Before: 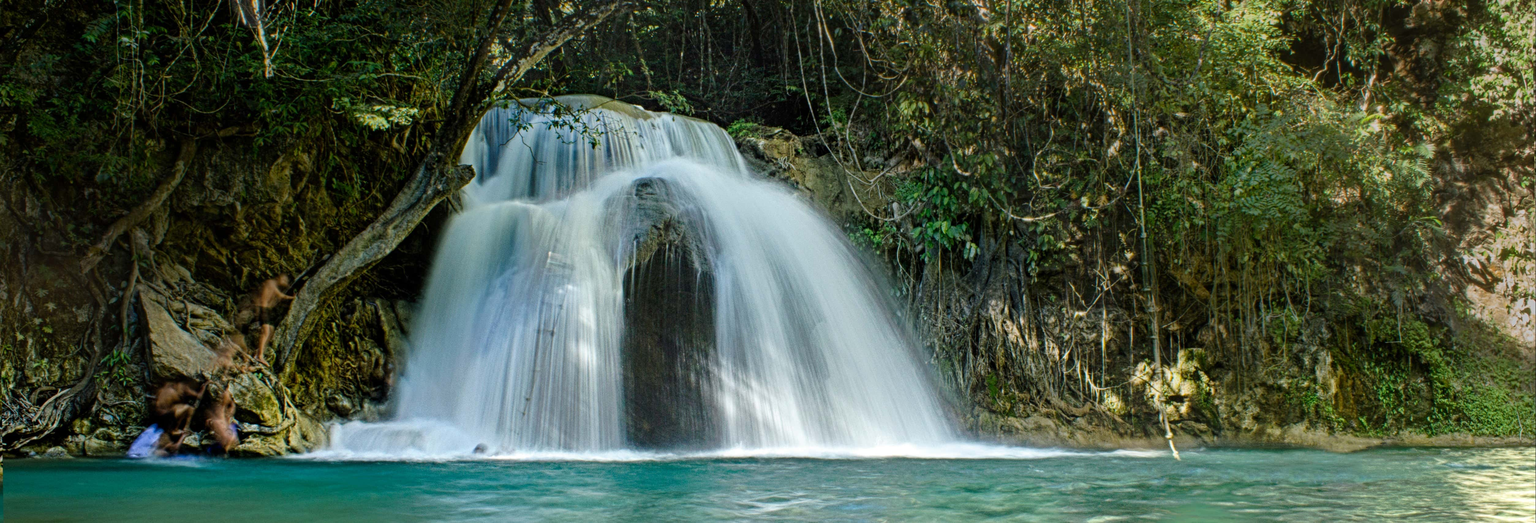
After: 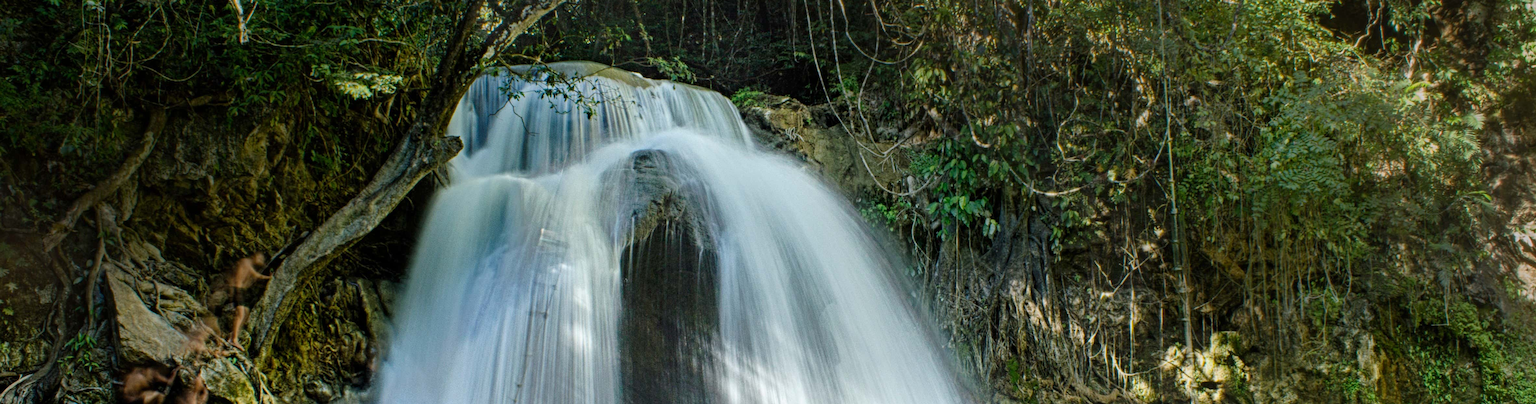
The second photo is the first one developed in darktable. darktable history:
crop: left 2.619%, top 7.186%, right 3.381%, bottom 20.215%
